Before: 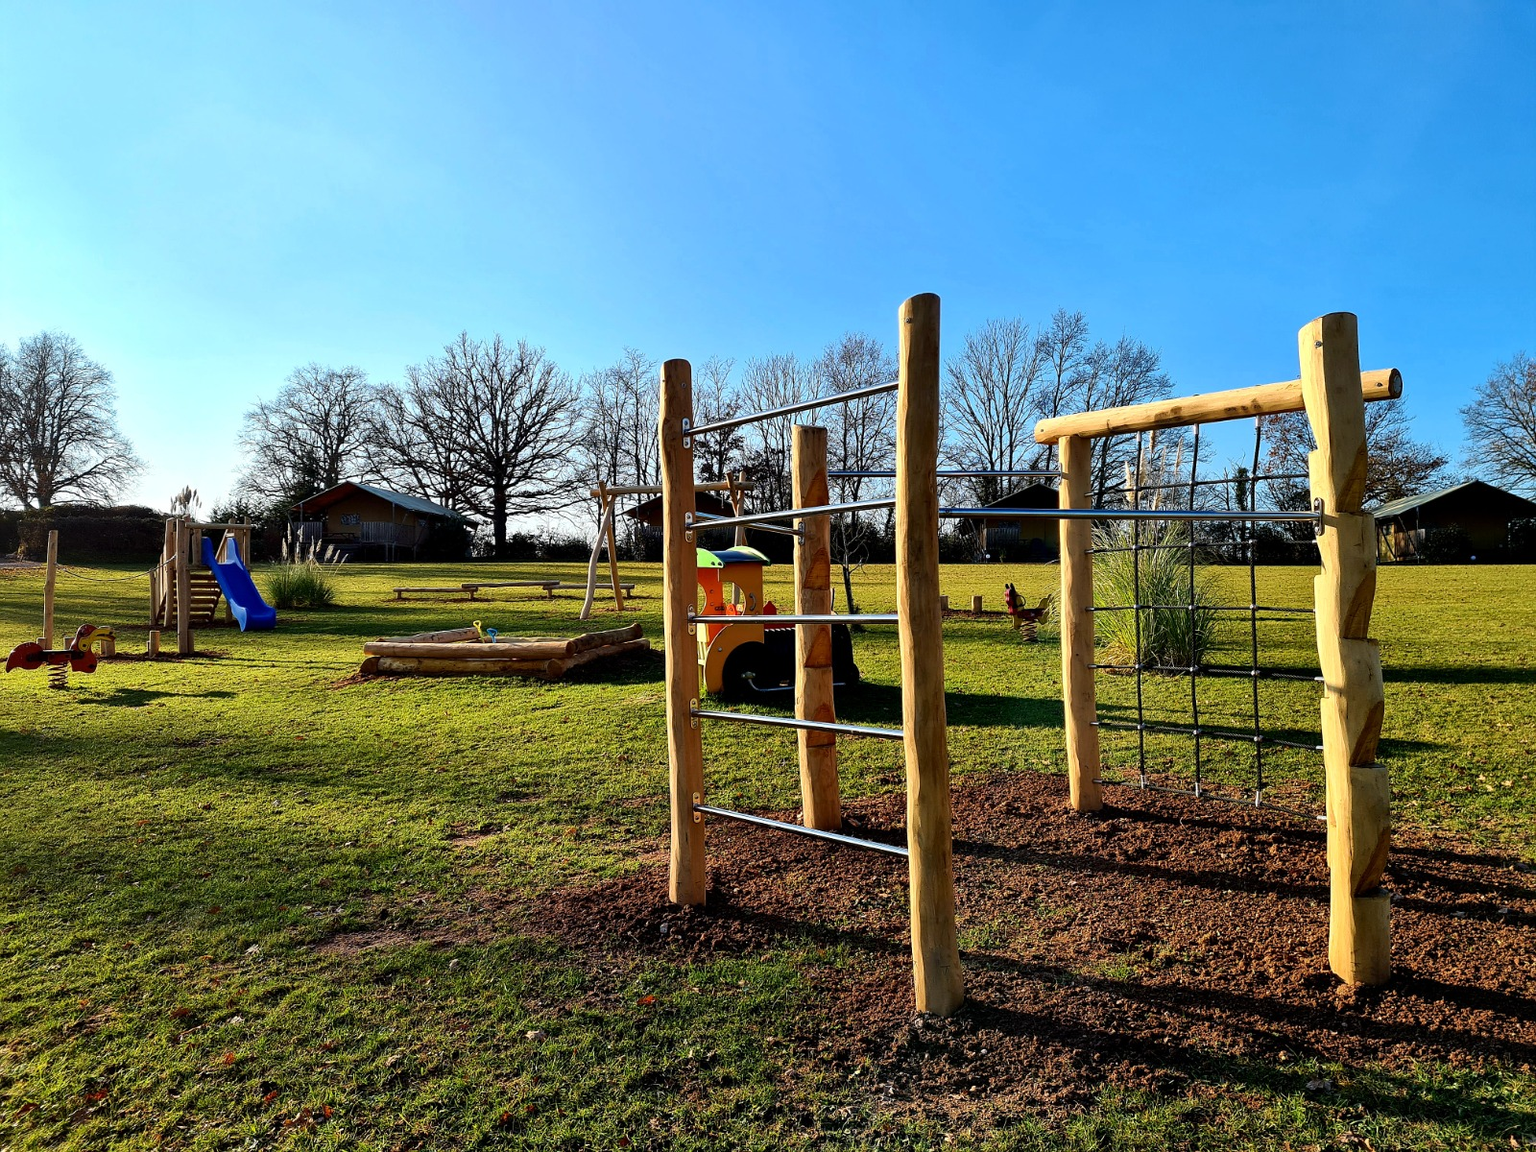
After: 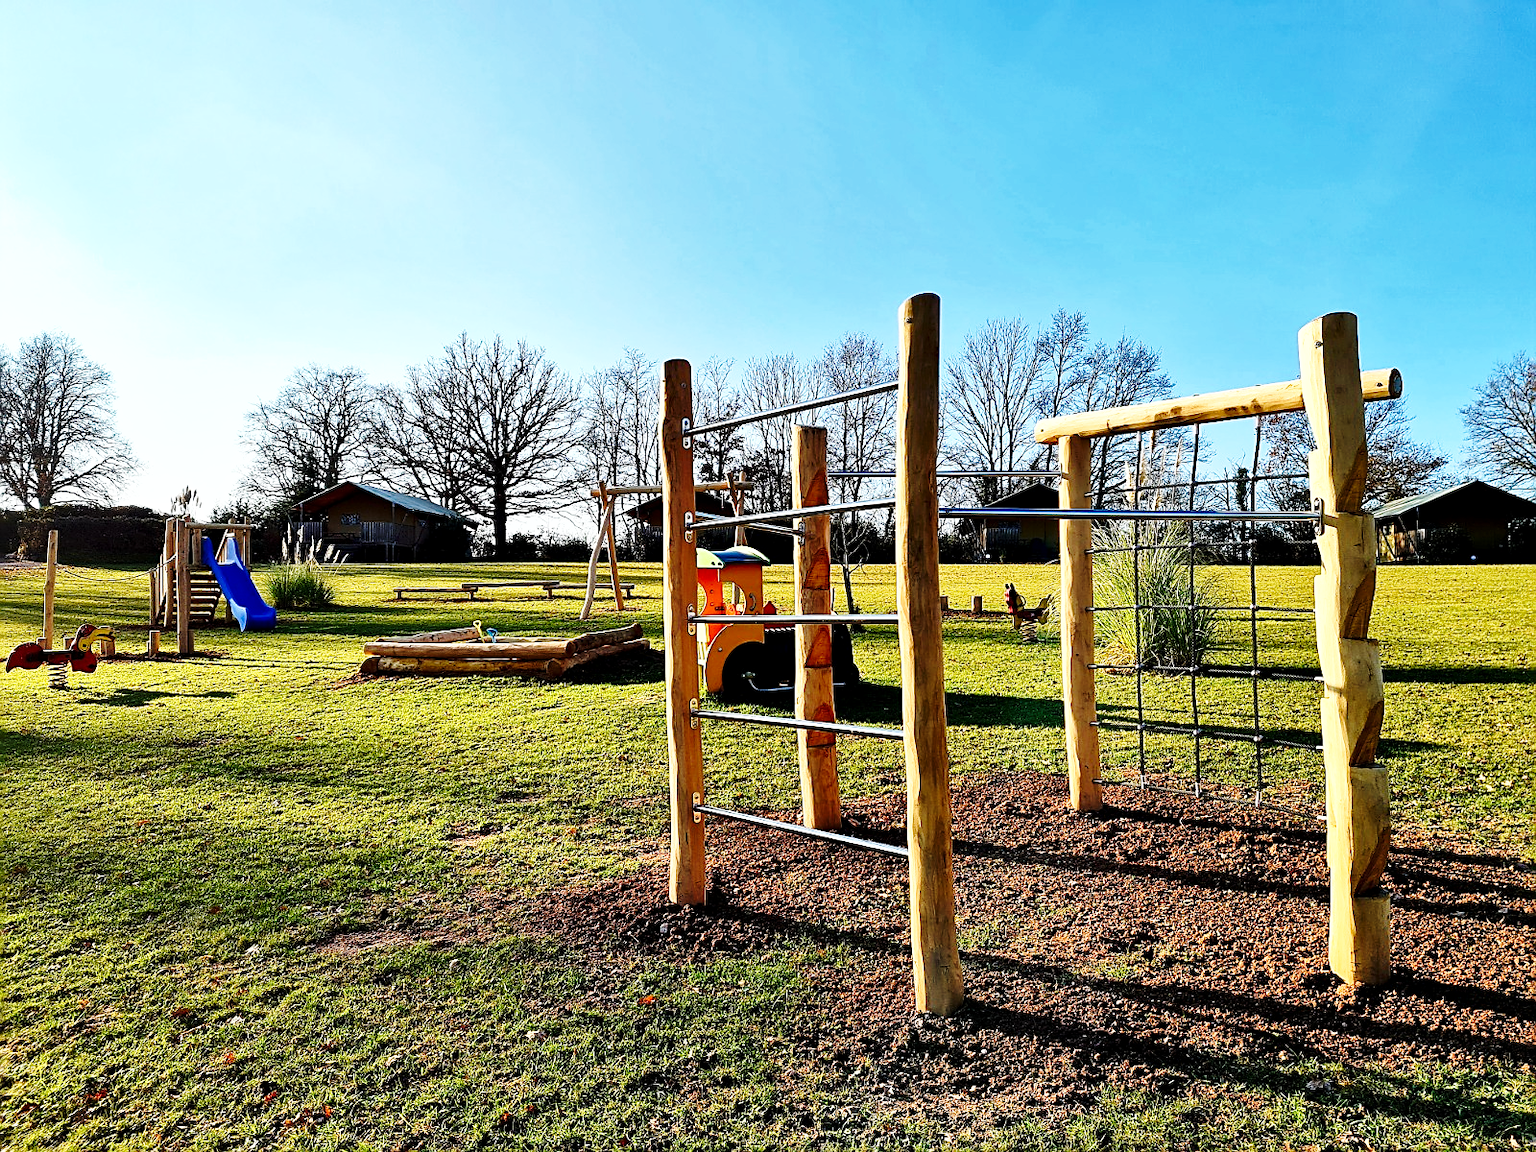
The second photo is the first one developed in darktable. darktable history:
sharpen: on, module defaults
base curve: curves: ch0 [(0, 0) (0.028, 0.03) (0.121, 0.232) (0.46, 0.748) (0.859, 0.968) (1, 1)], preserve colors none
exposure: black level correction 0.001, exposure 0.191 EV, compensate highlight preservation false
shadows and highlights: low approximation 0.01, soften with gaussian
